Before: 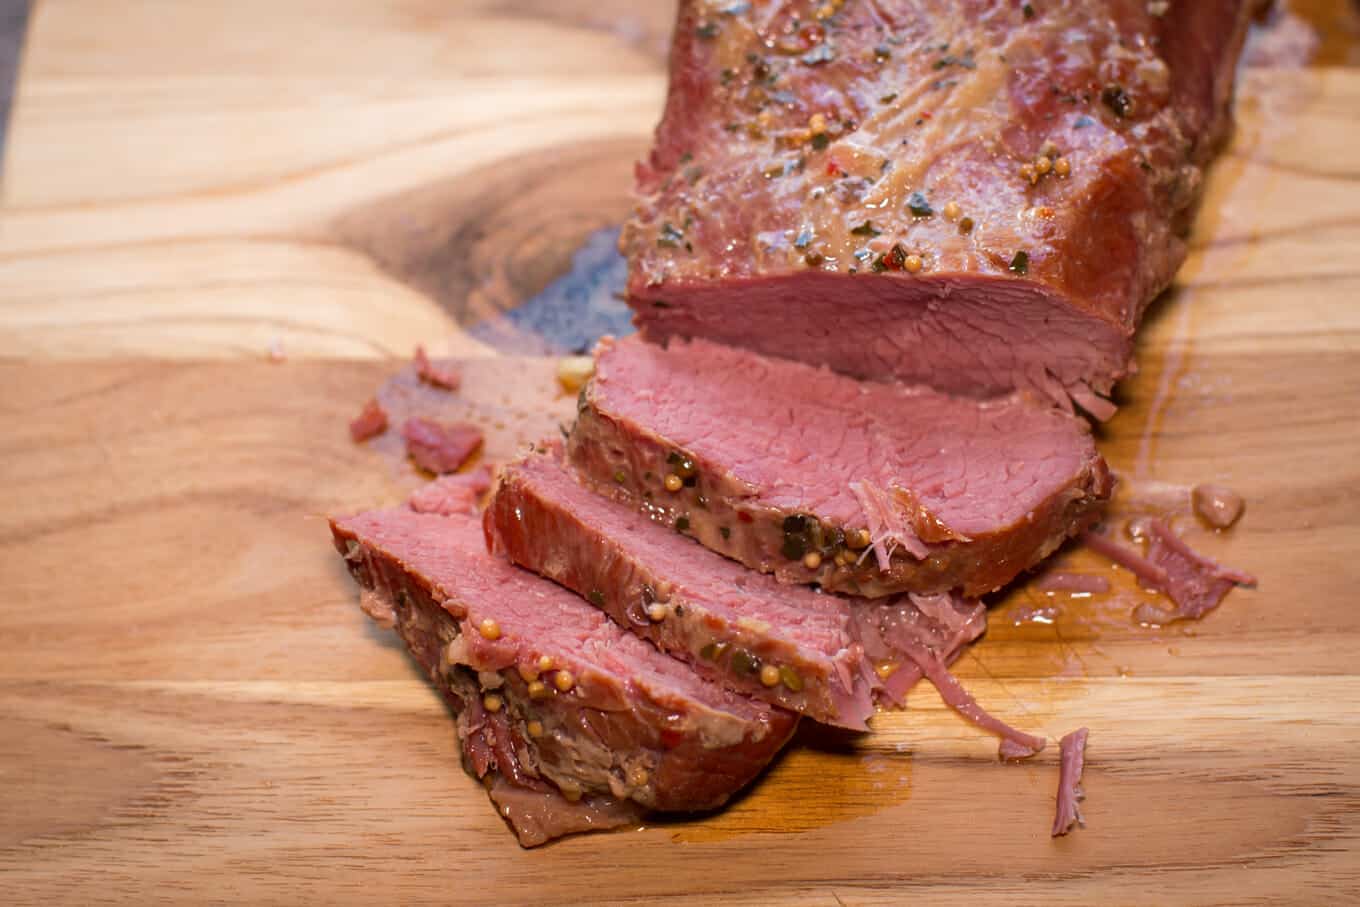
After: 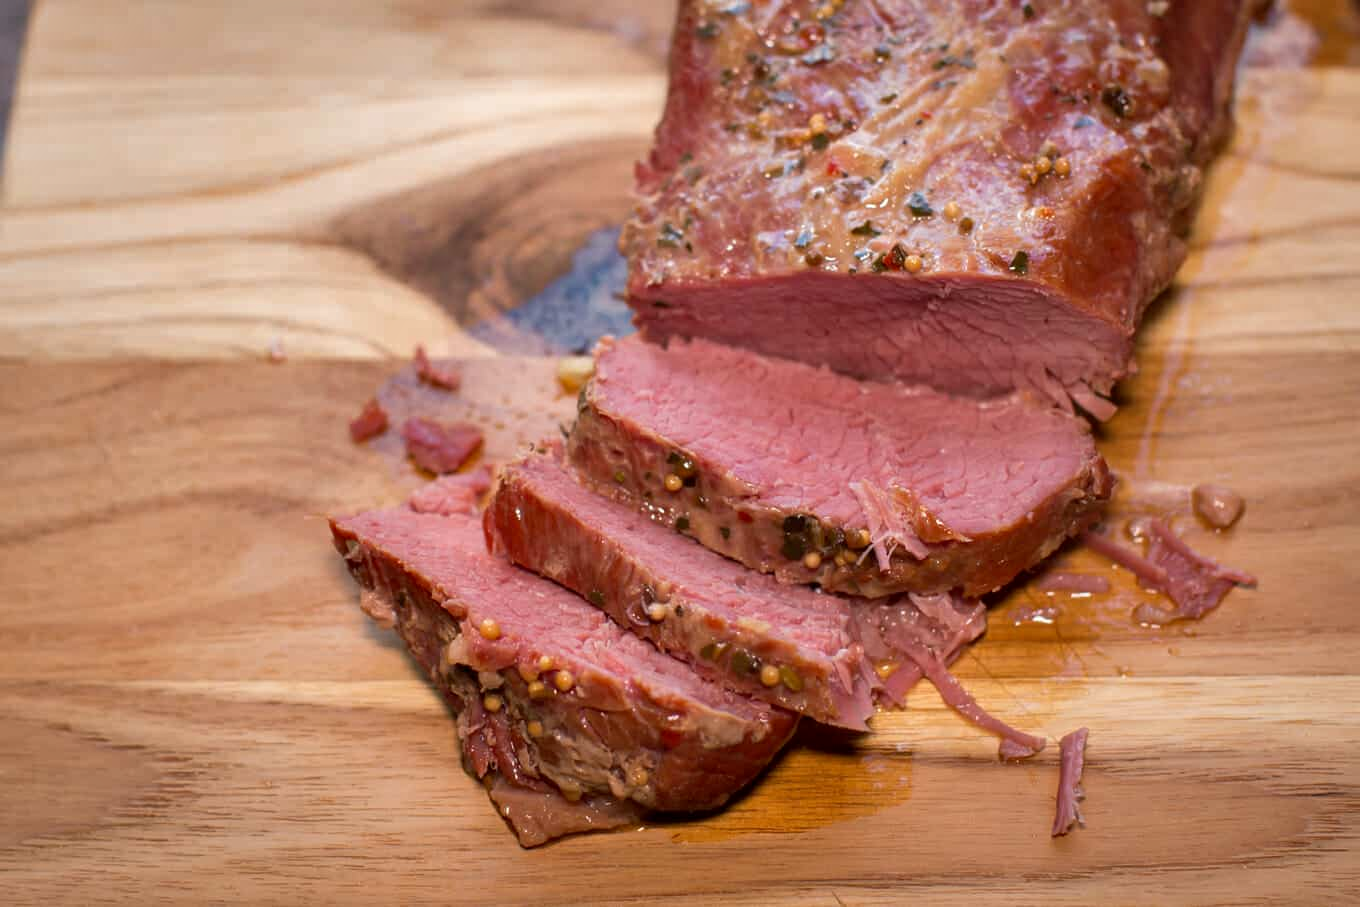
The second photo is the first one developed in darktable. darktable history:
exposure: black level correction 0.001, exposure 0.014 EV, compensate highlight preservation false
shadows and highlights: shadows 60, highlights -60.23, soften with gaussian
